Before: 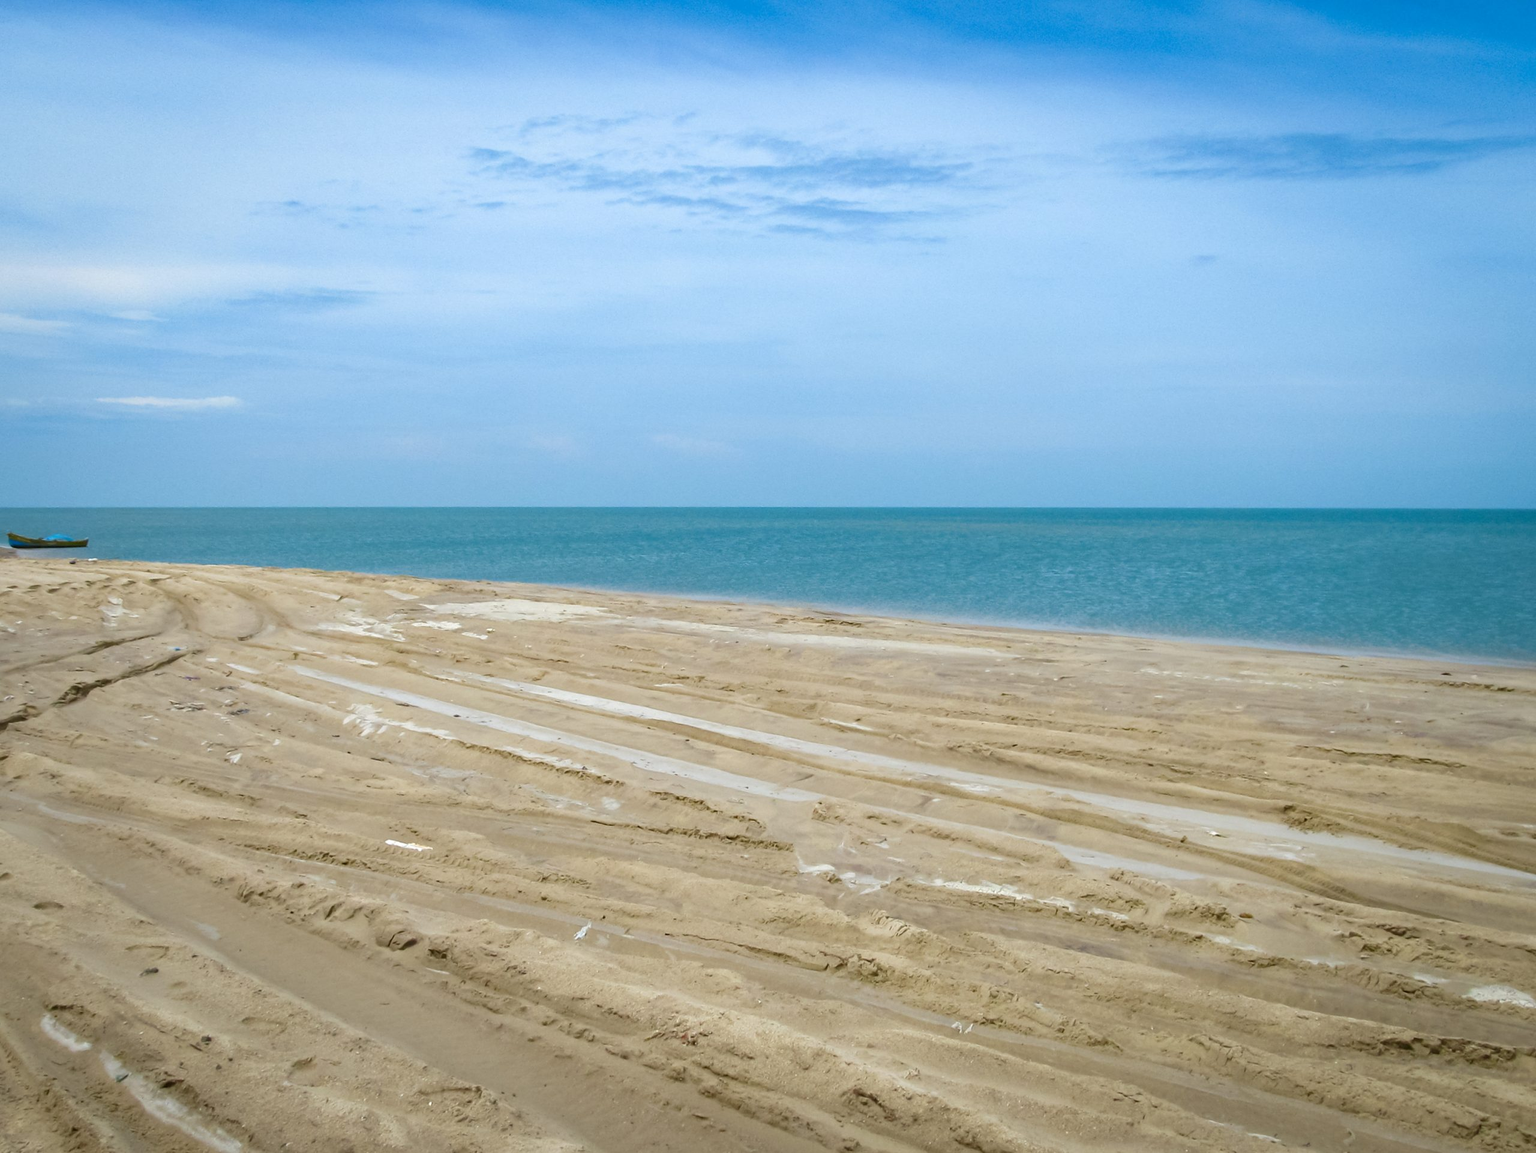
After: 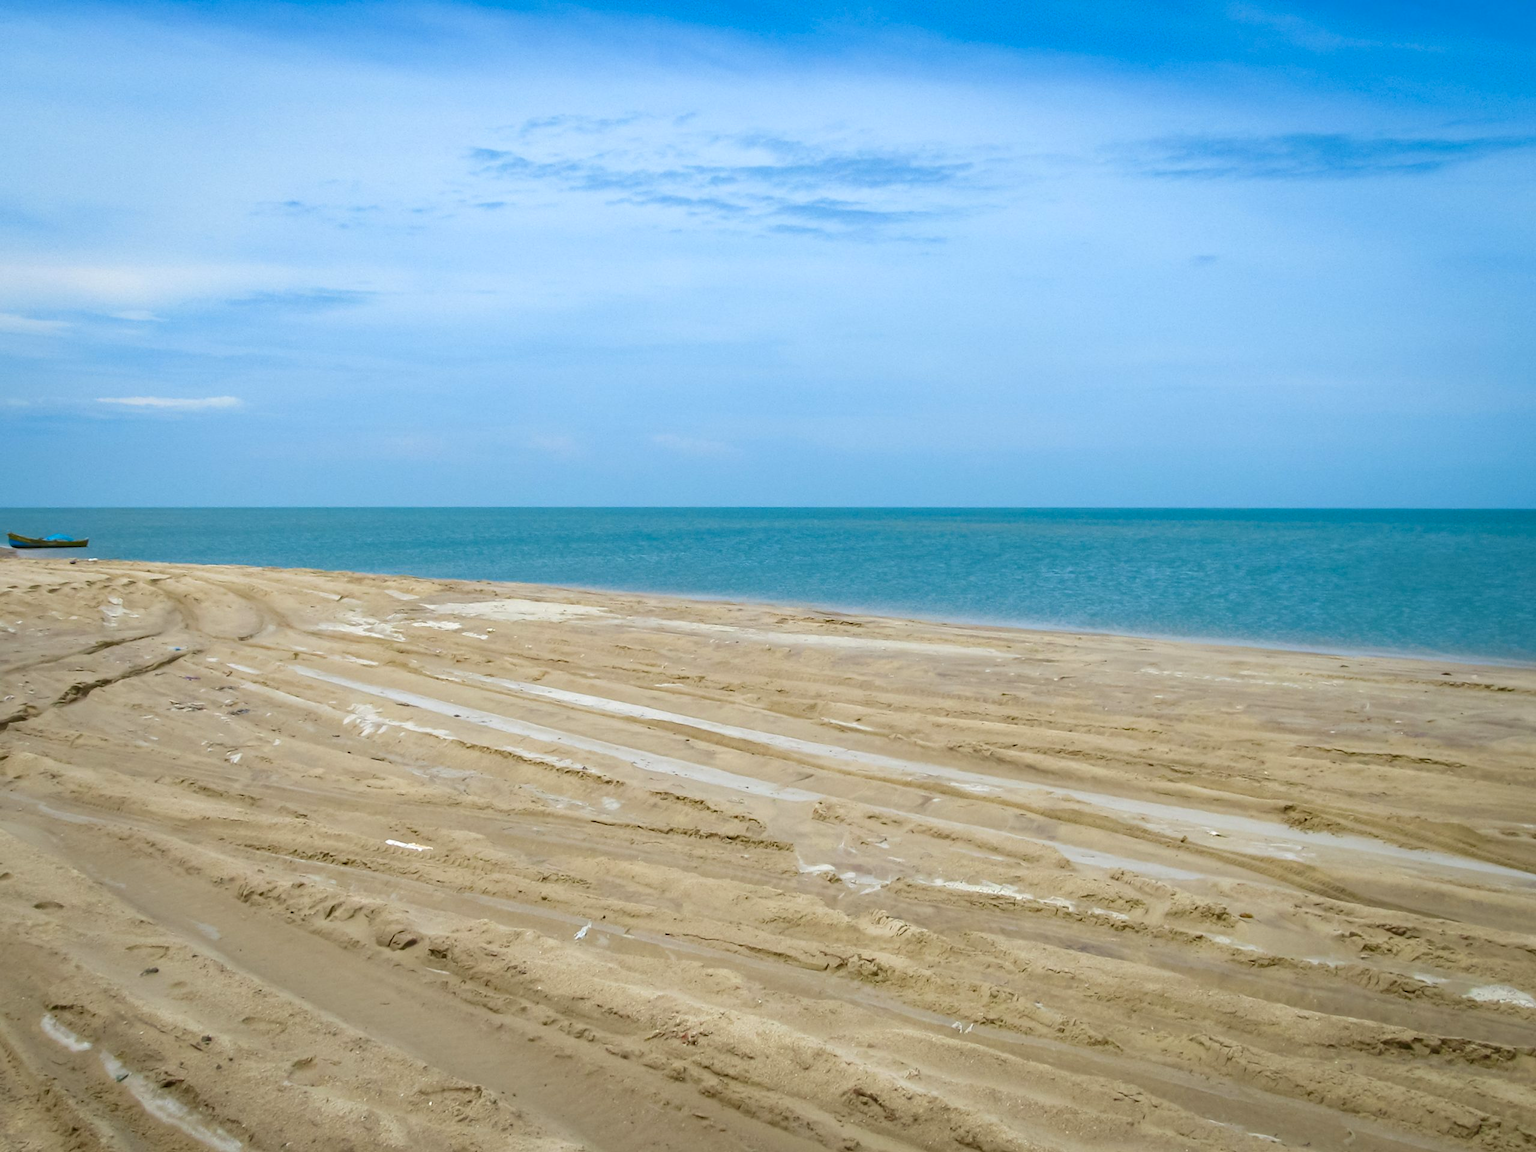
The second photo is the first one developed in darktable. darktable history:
color correction: highlights b* -0.034, saturation 1.12
